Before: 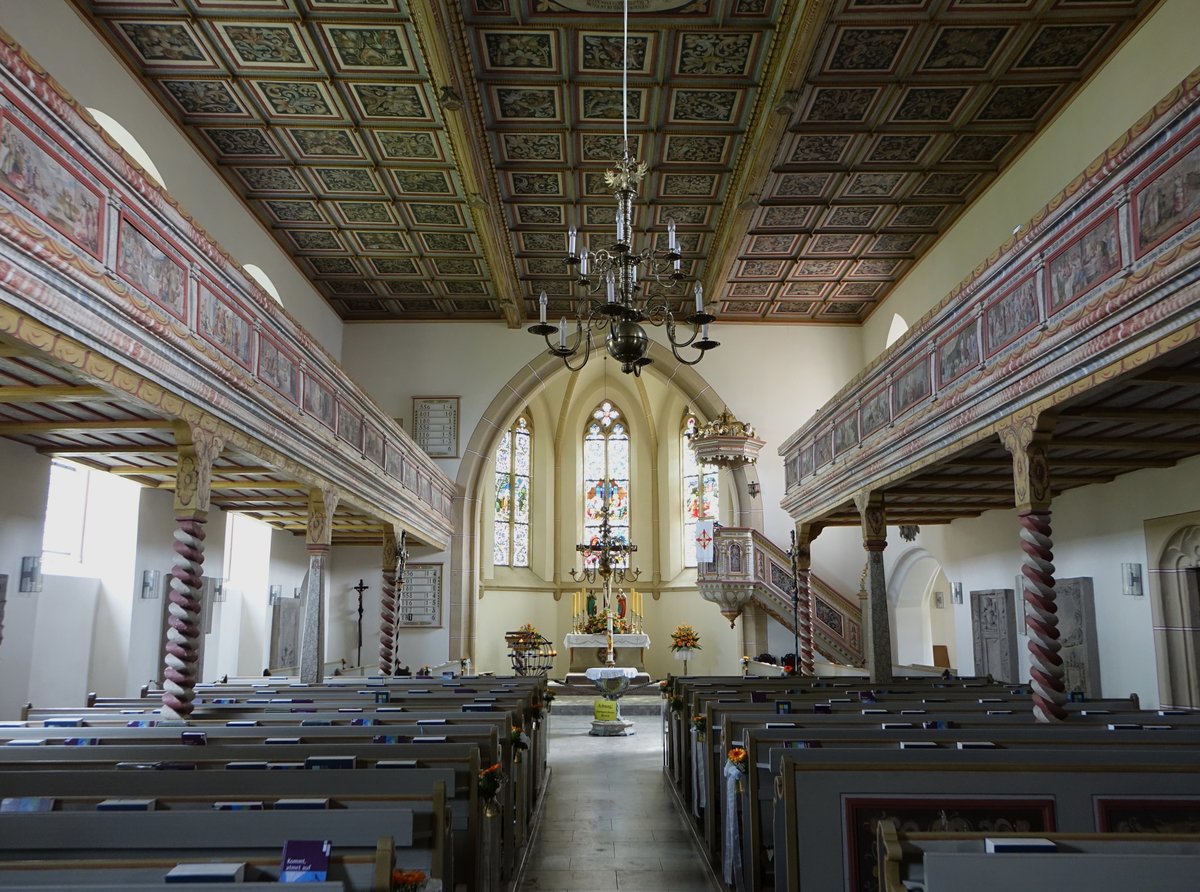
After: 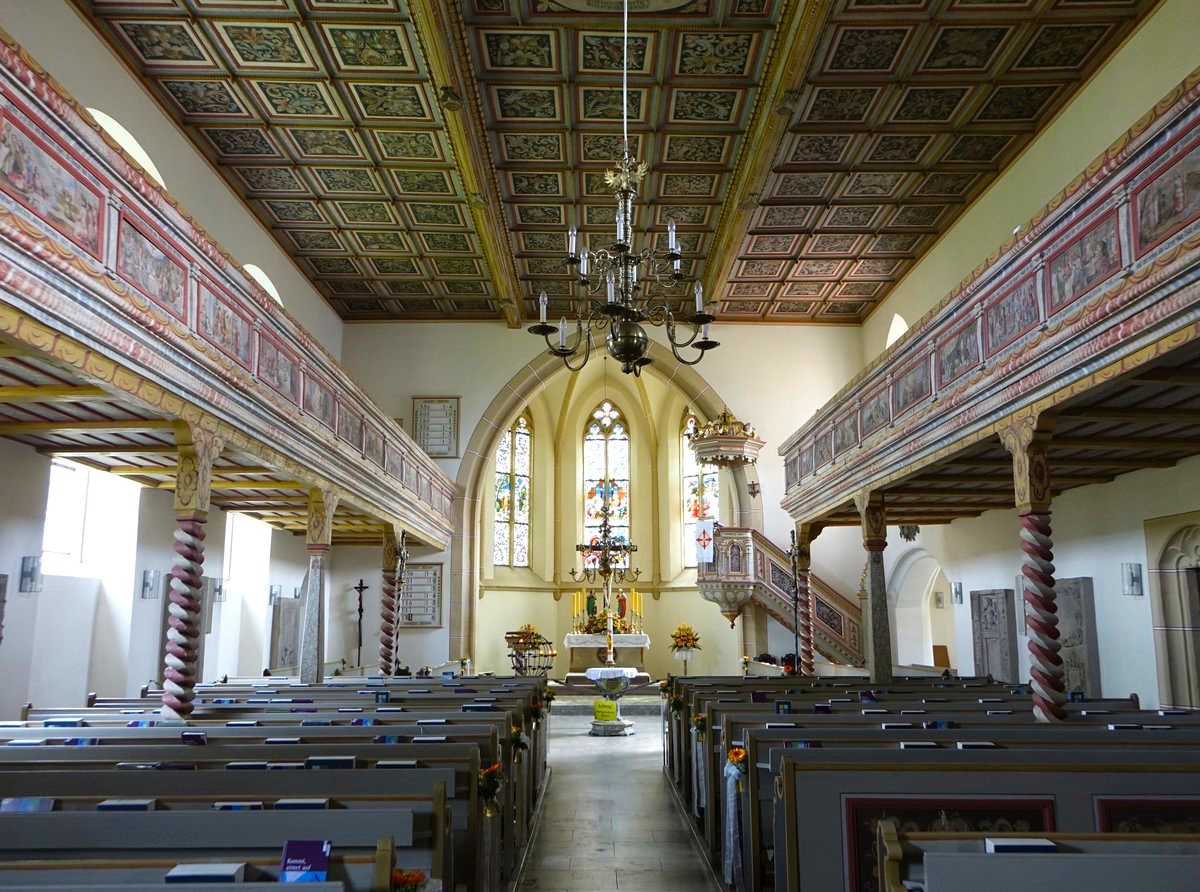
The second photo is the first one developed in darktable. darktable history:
color balance rgb: perceptual saturation grading › global saturation 19.325%, perceptual brilliance grading › global brilliance 11.524%, global vibrance 20%
